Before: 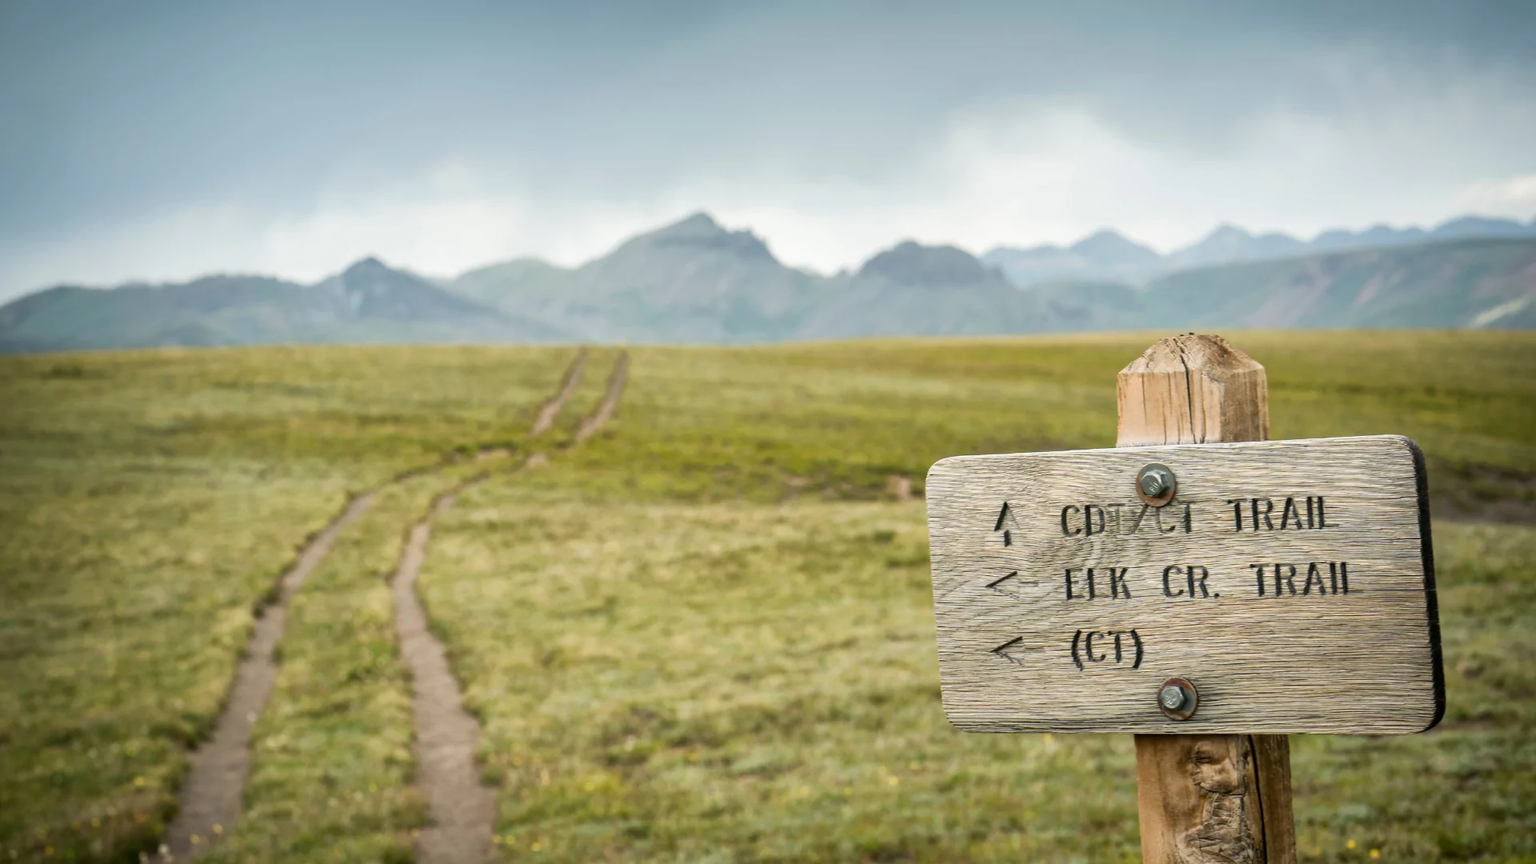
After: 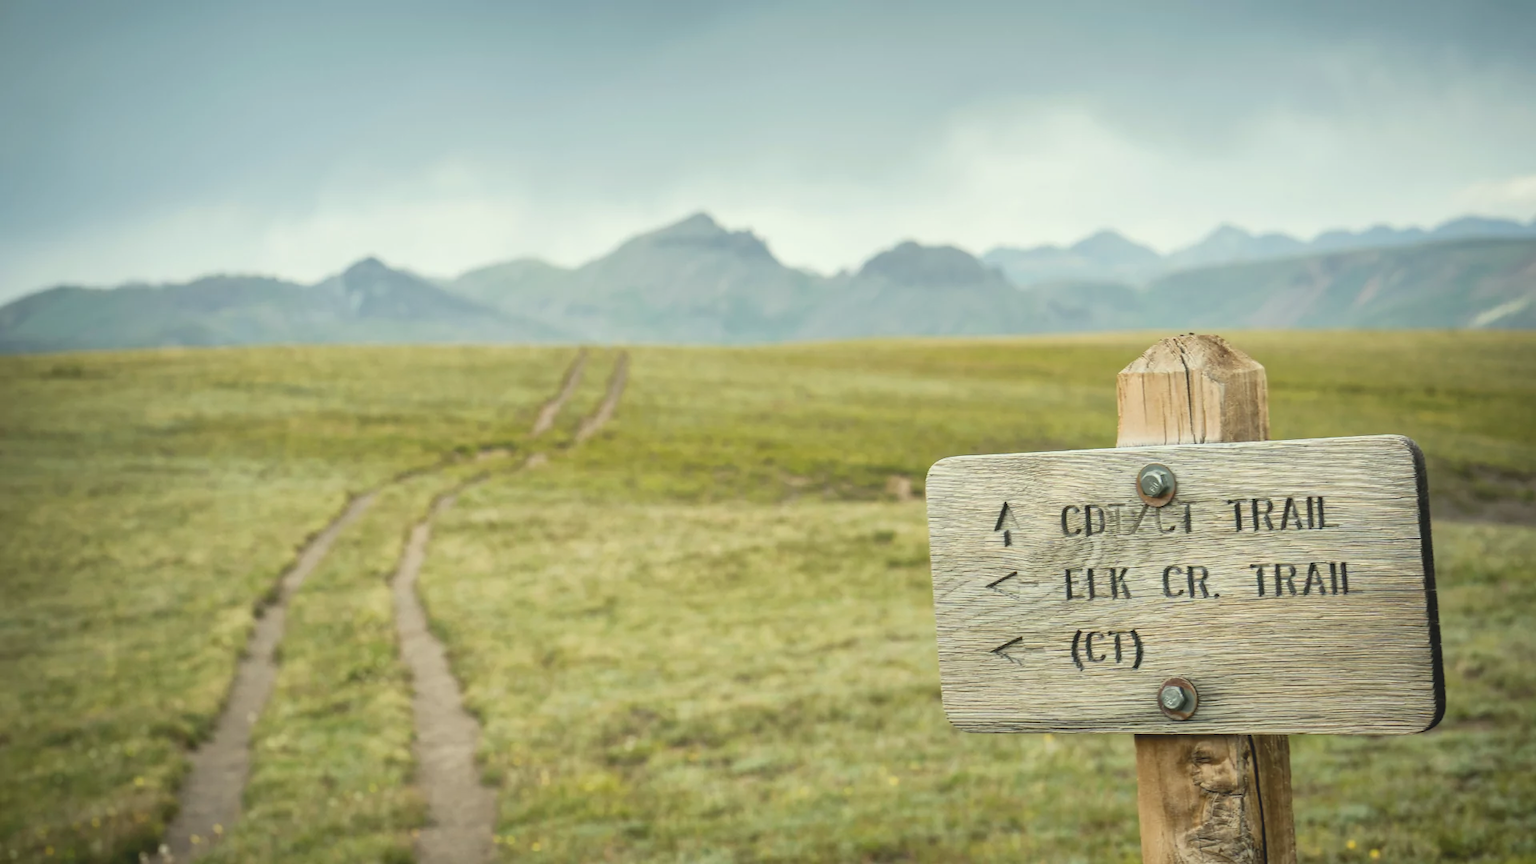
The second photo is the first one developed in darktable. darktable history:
contrast brightness saturation: contrast -0.15, brightness 0.05, saturation -0.12
color correction: highlights a* -4.73, highlights b* 5.06, saturation 0.97
exposure: exposure 0.2 EV, compensate highlight preservation false
